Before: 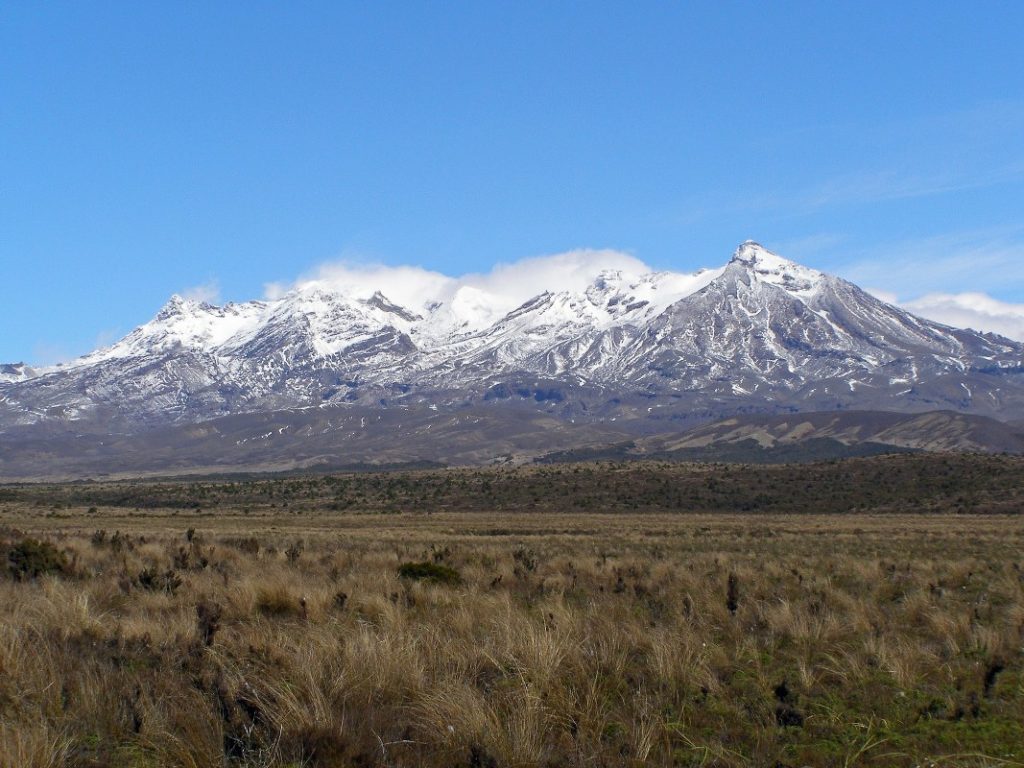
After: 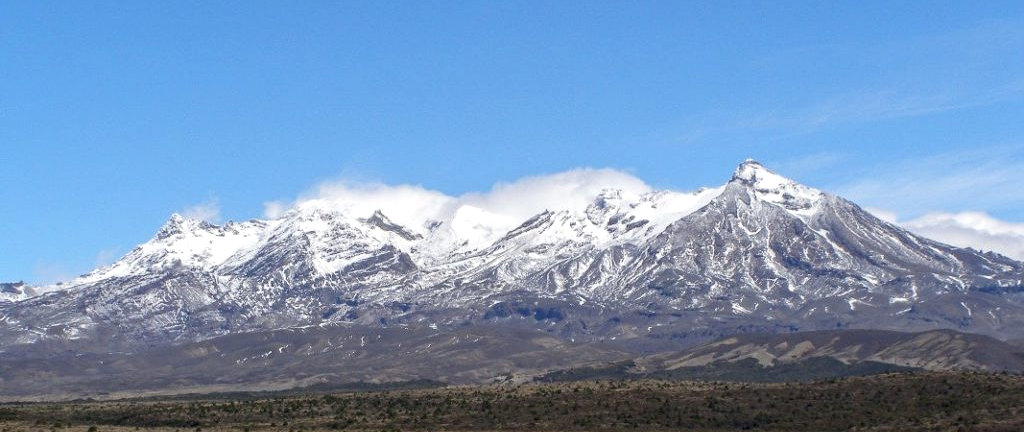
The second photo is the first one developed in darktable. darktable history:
local contrast: detail 130%
crop and rotate: top 10.592%, bottom 33.093%
